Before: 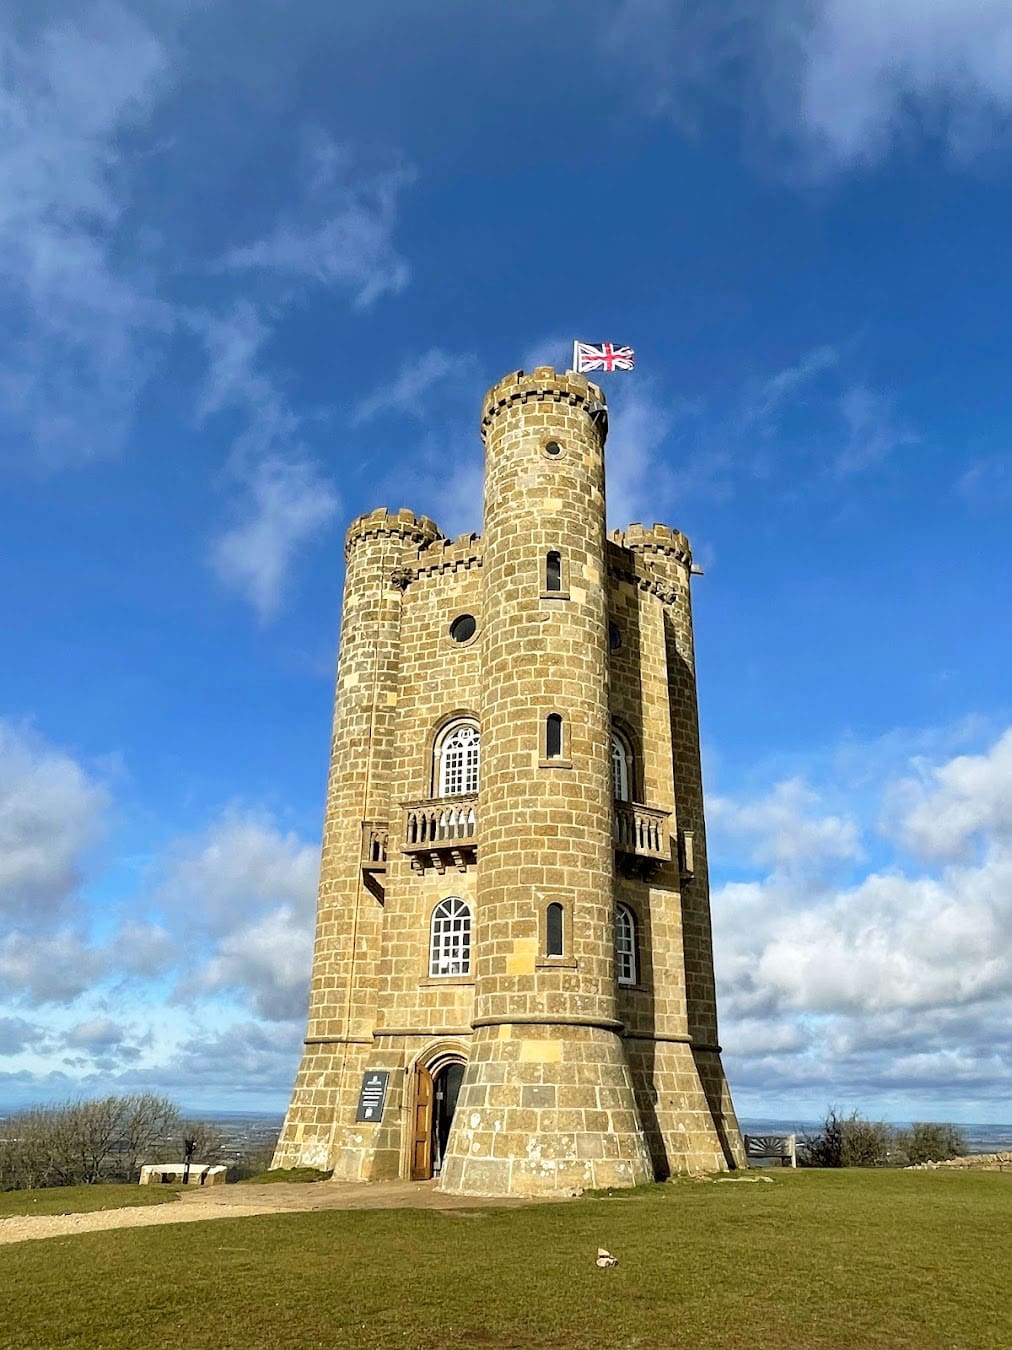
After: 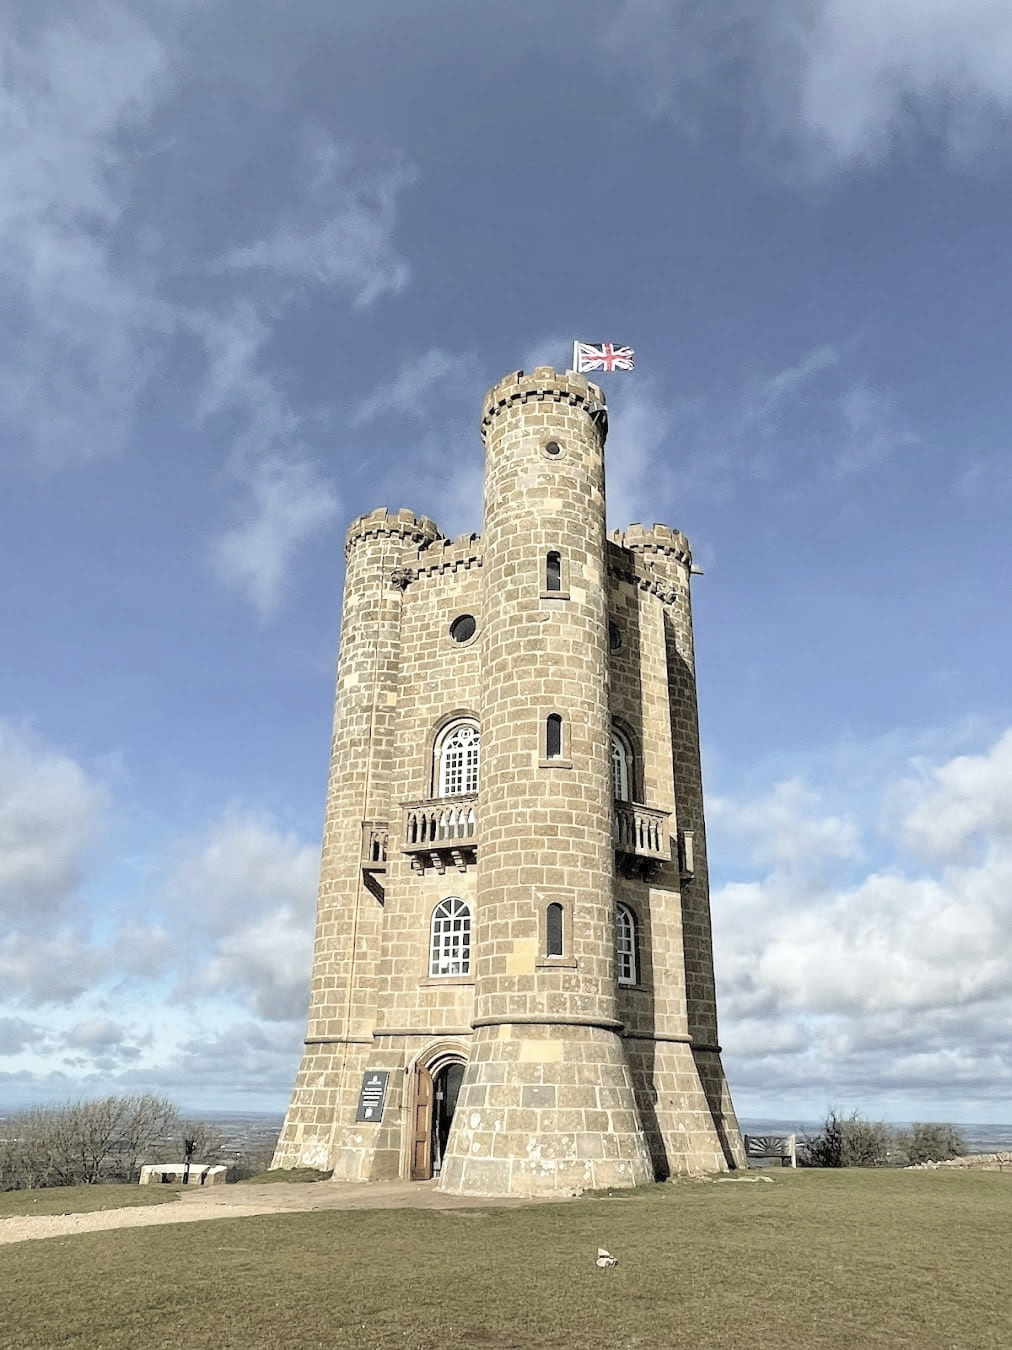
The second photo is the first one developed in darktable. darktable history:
contrast brightness saturation: brightness 0.182, saturation -0.481
